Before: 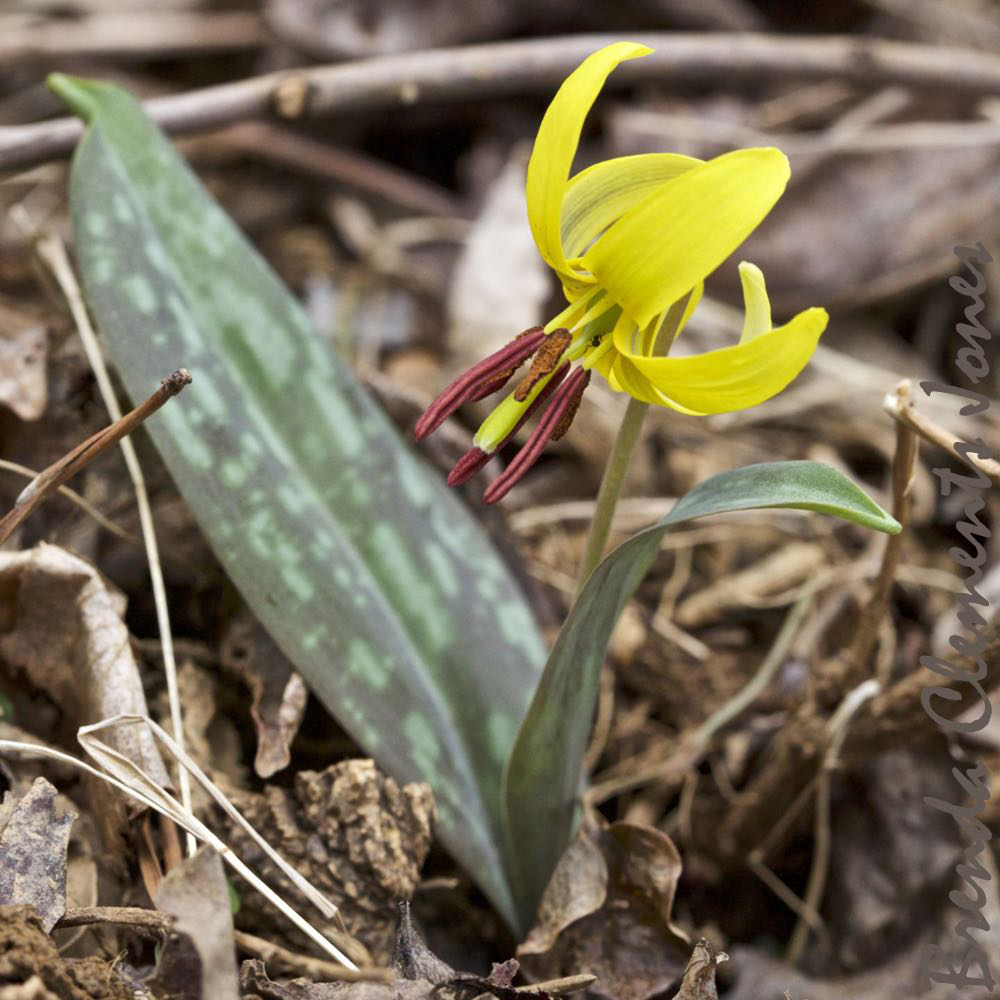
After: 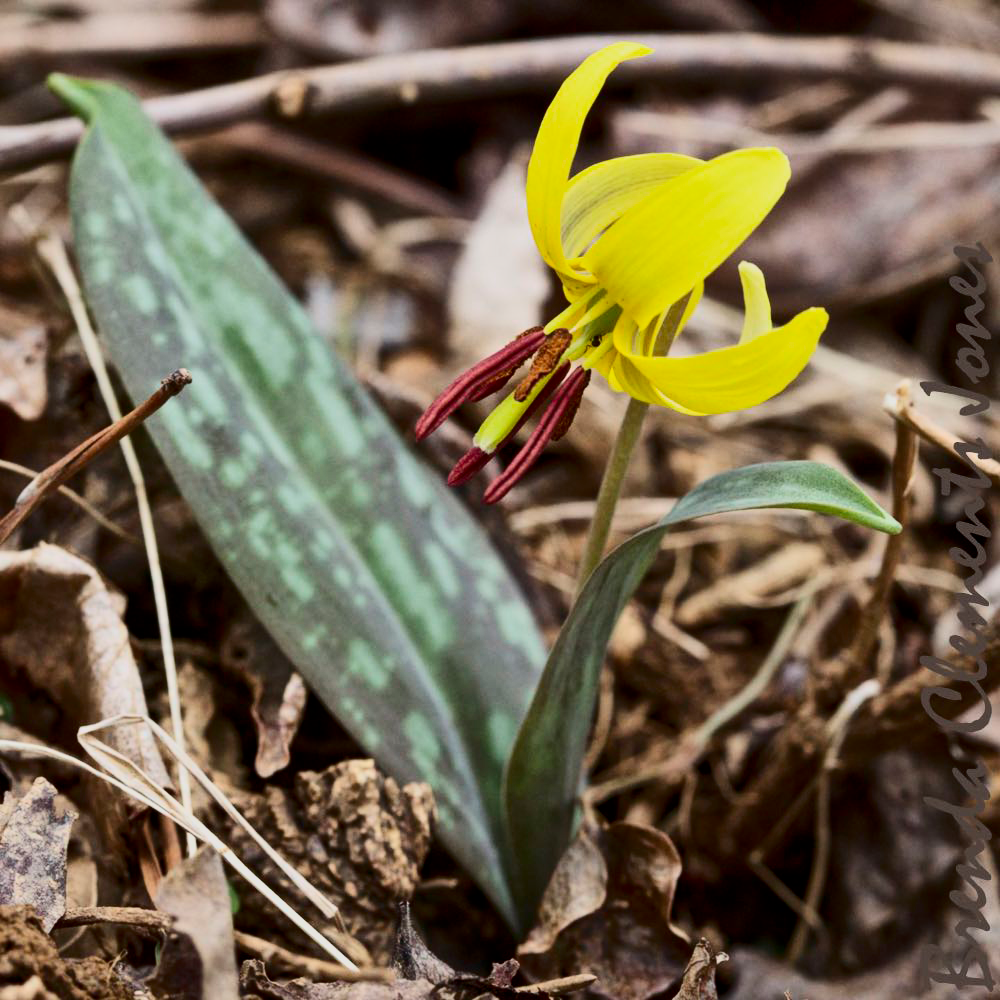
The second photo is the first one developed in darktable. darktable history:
shadows and highlights: radius 120.97, shadows 21.32, white point adjustment -9.62, highlights -12.55, soften with gaussian
contrast brightness saturation: contrast 0.277
